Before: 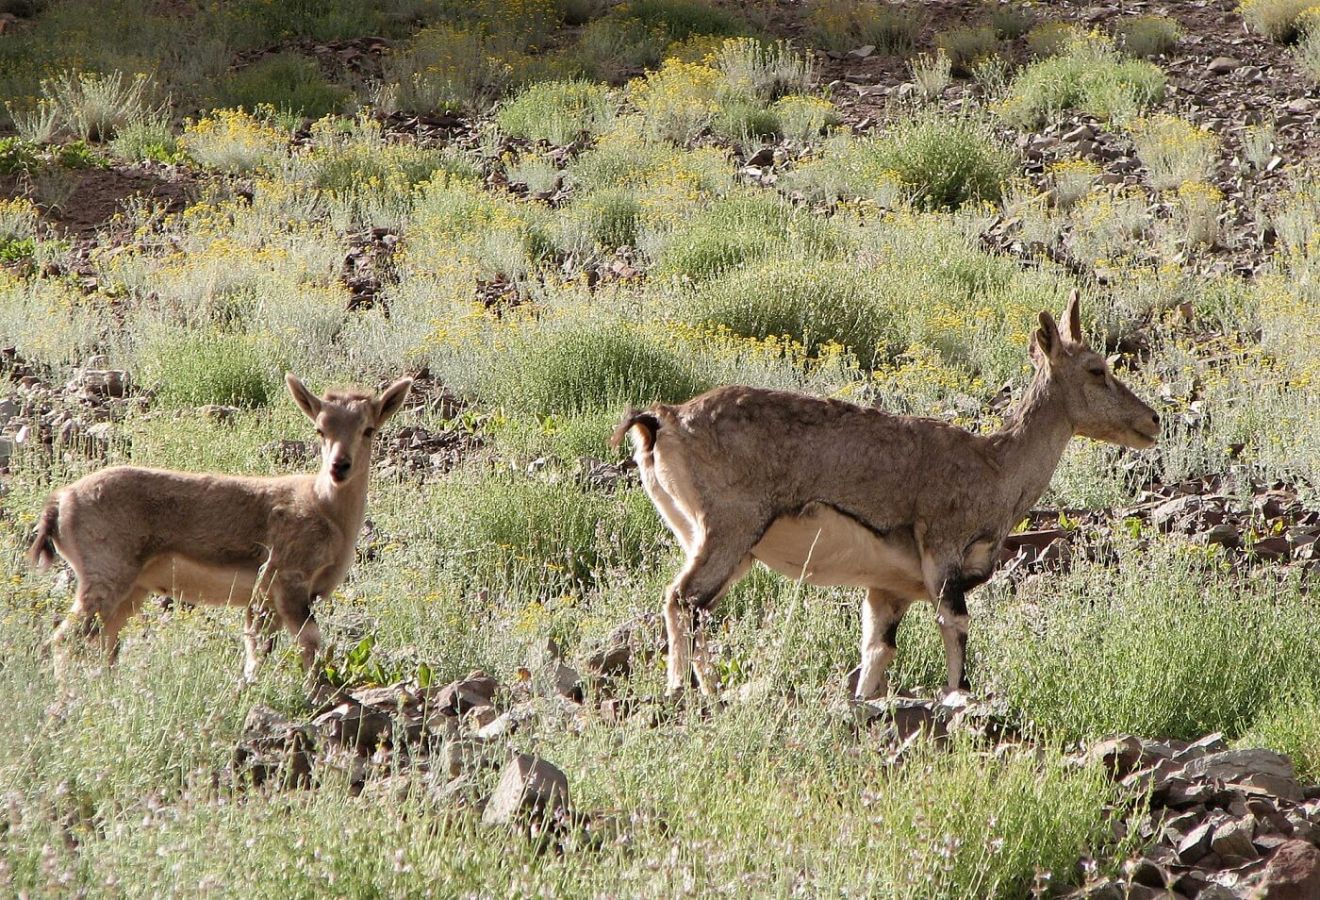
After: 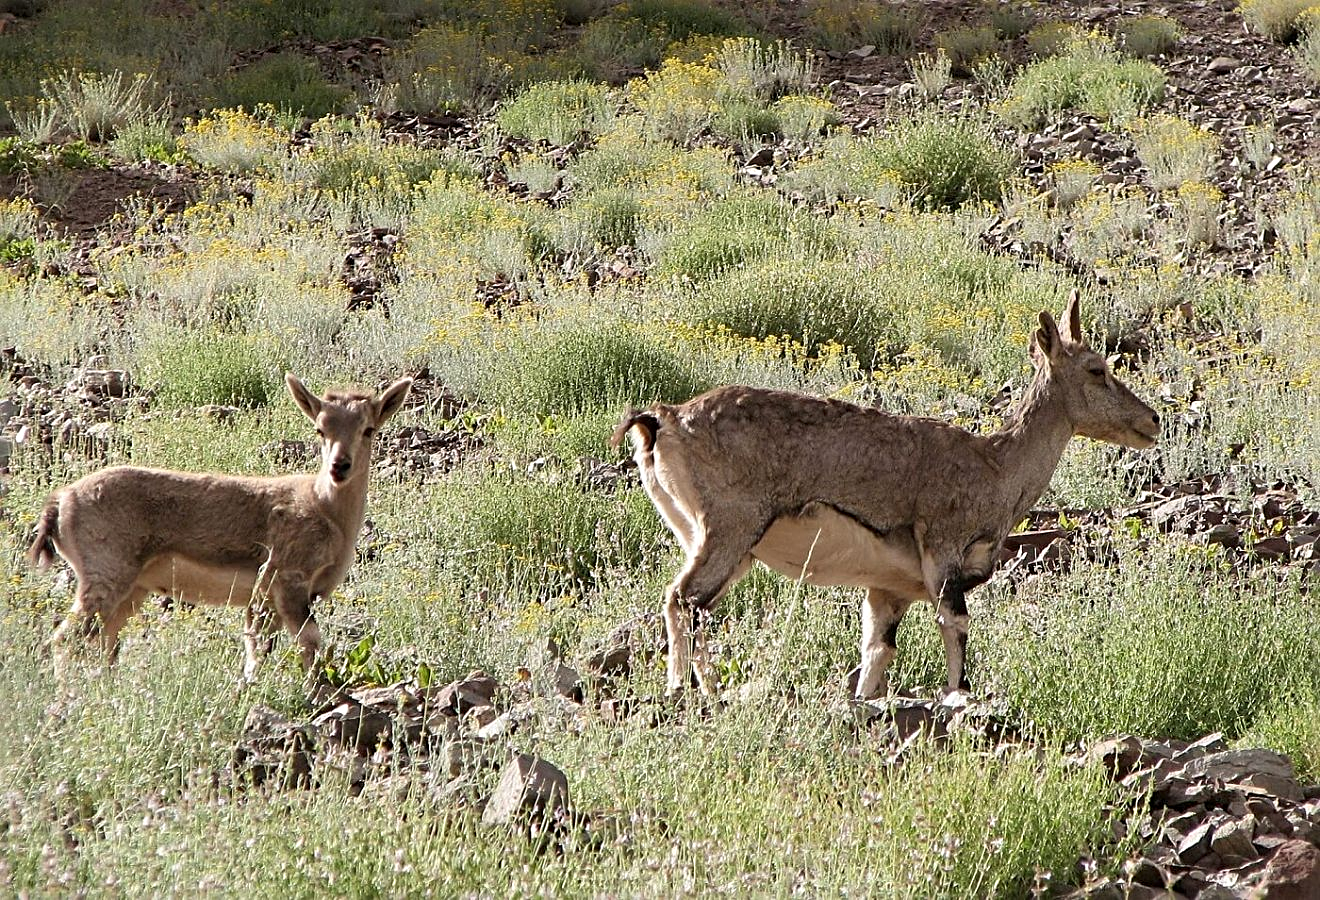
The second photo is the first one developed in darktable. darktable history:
sharpen: radius 2.786
